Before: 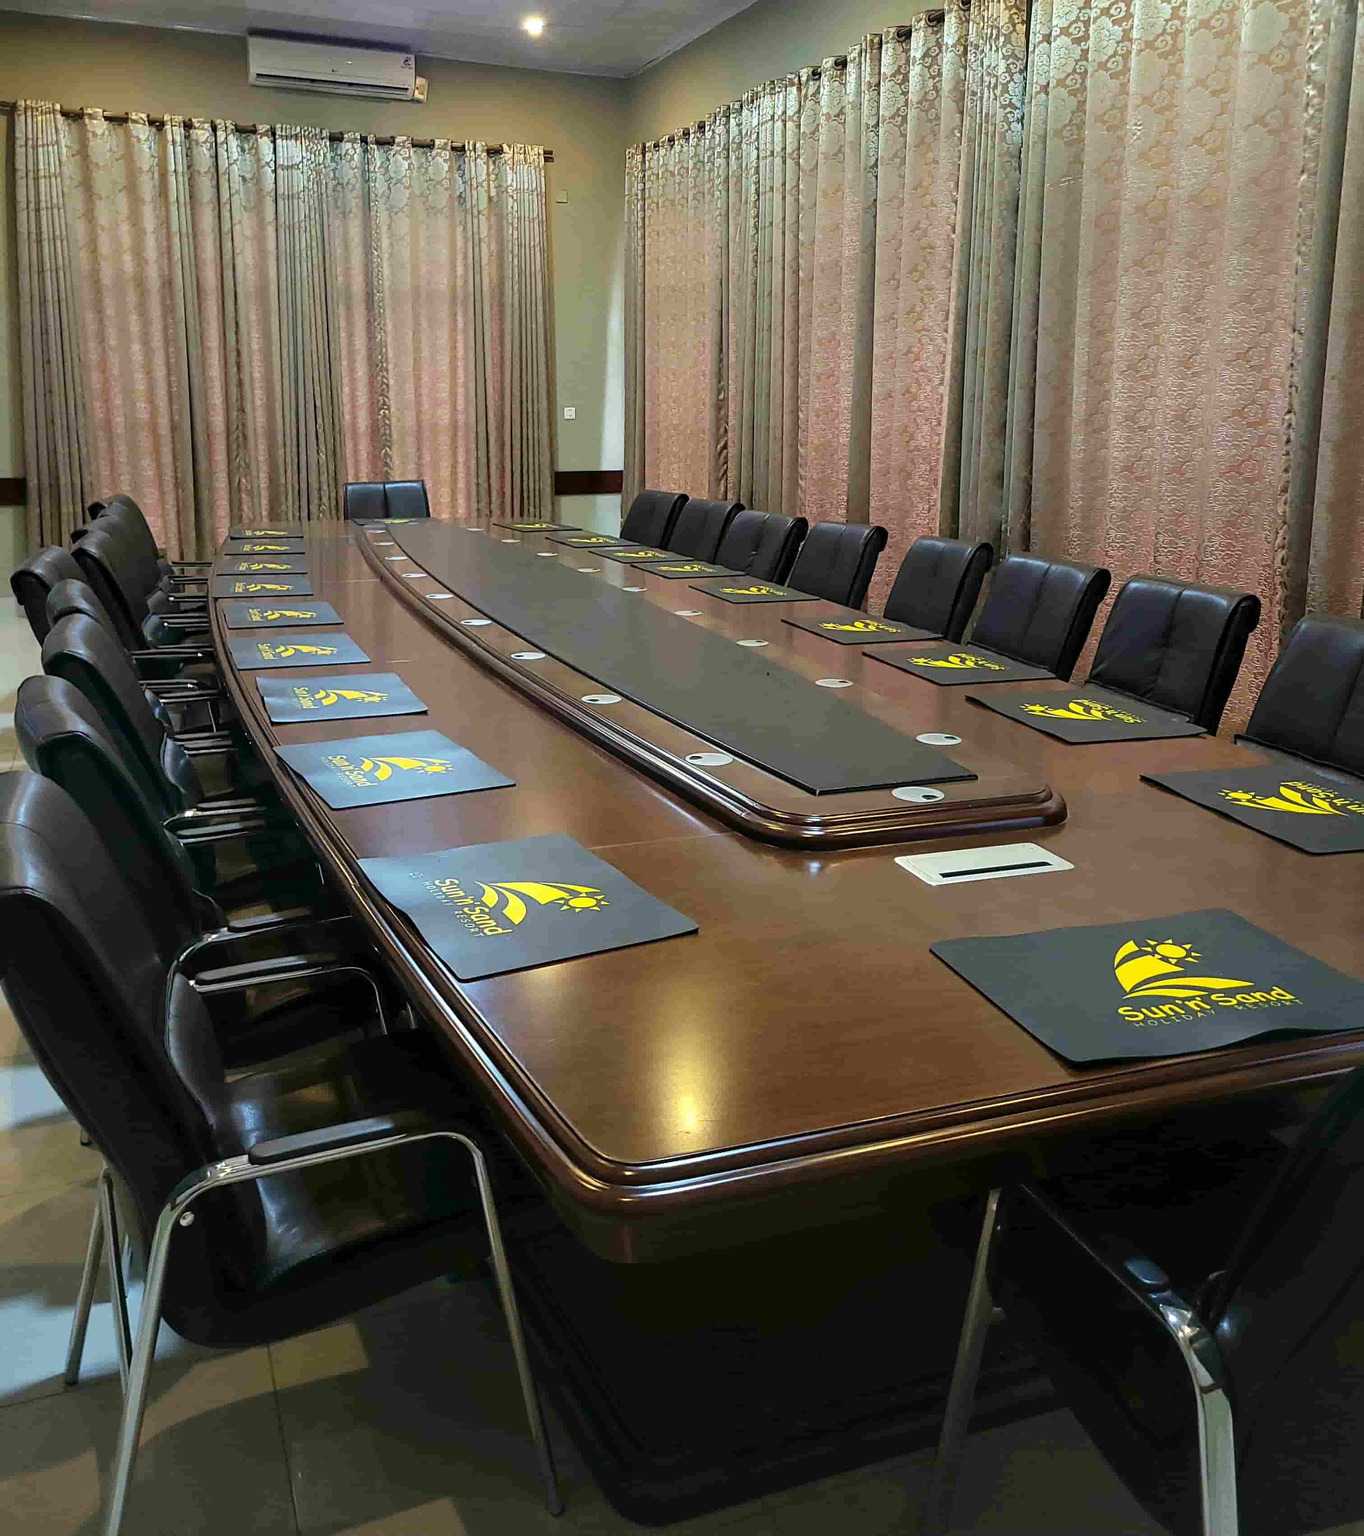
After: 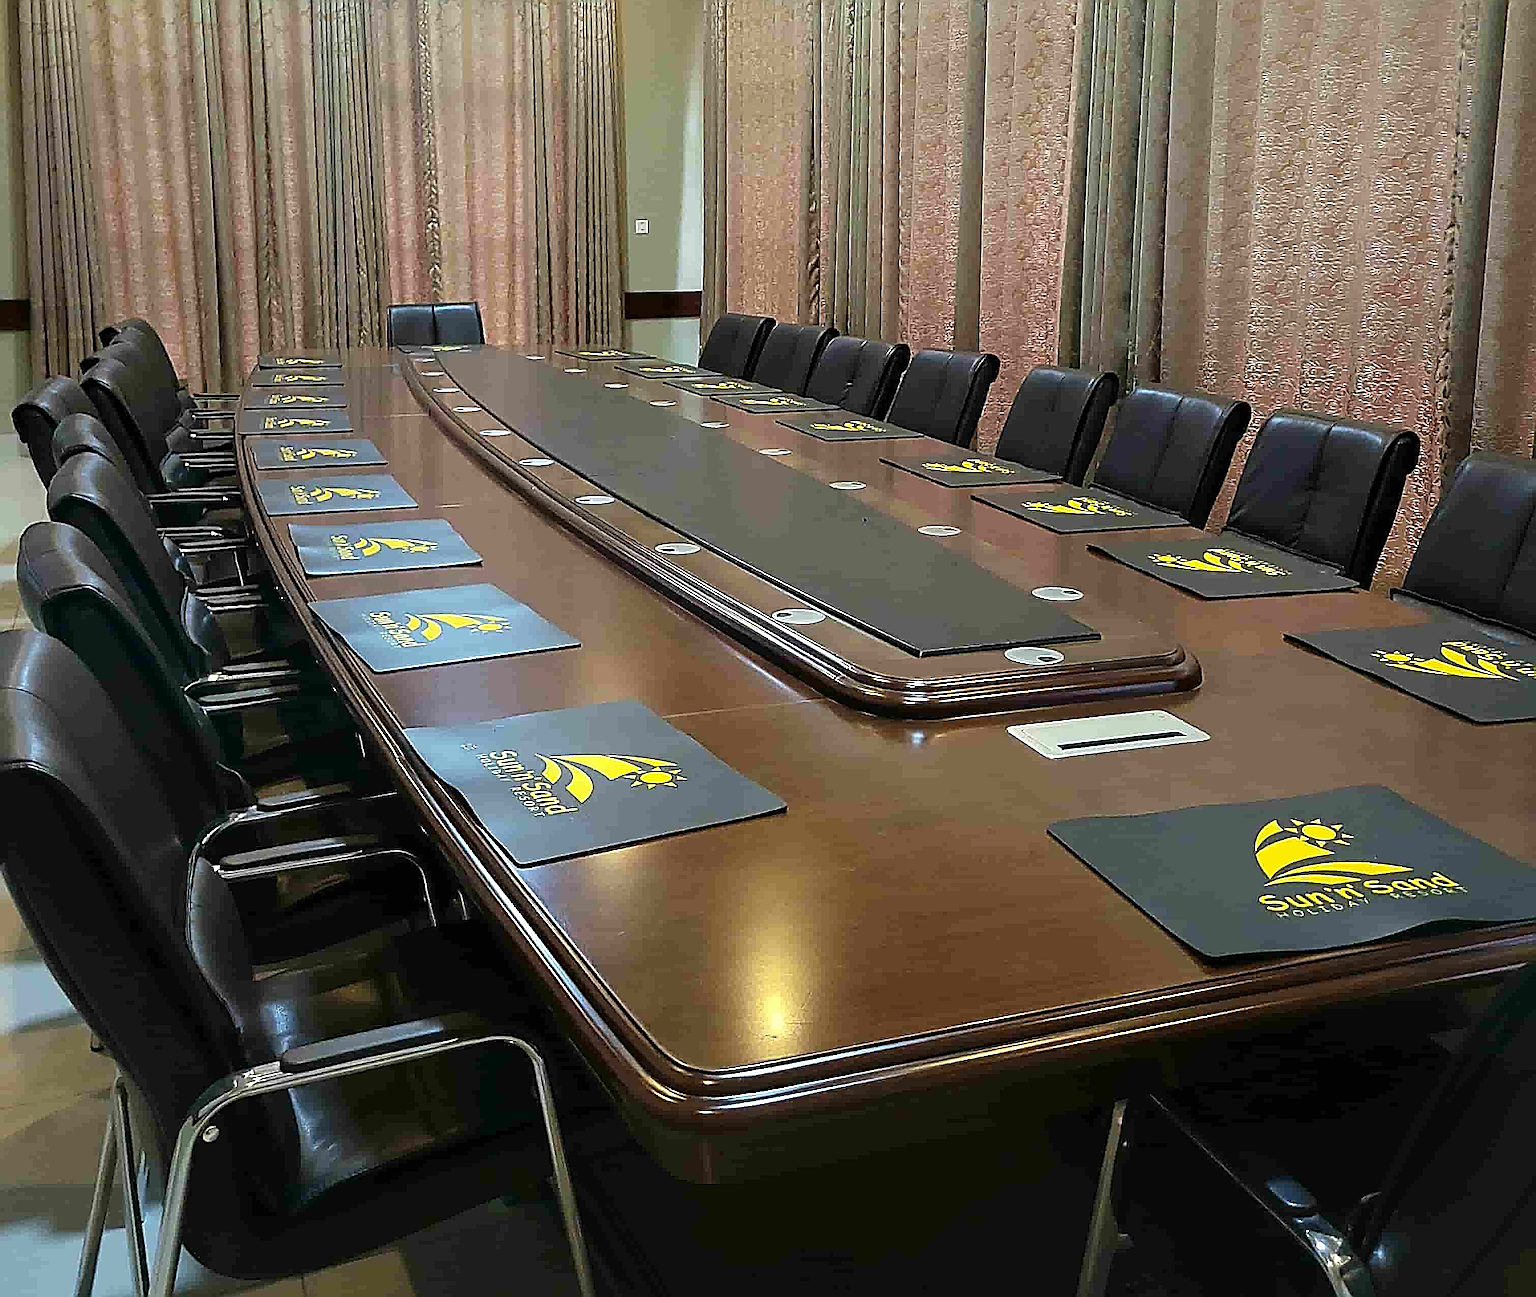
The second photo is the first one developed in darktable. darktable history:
crop: top 13.819%, bottom 11.169%
sharpen: amount 2
